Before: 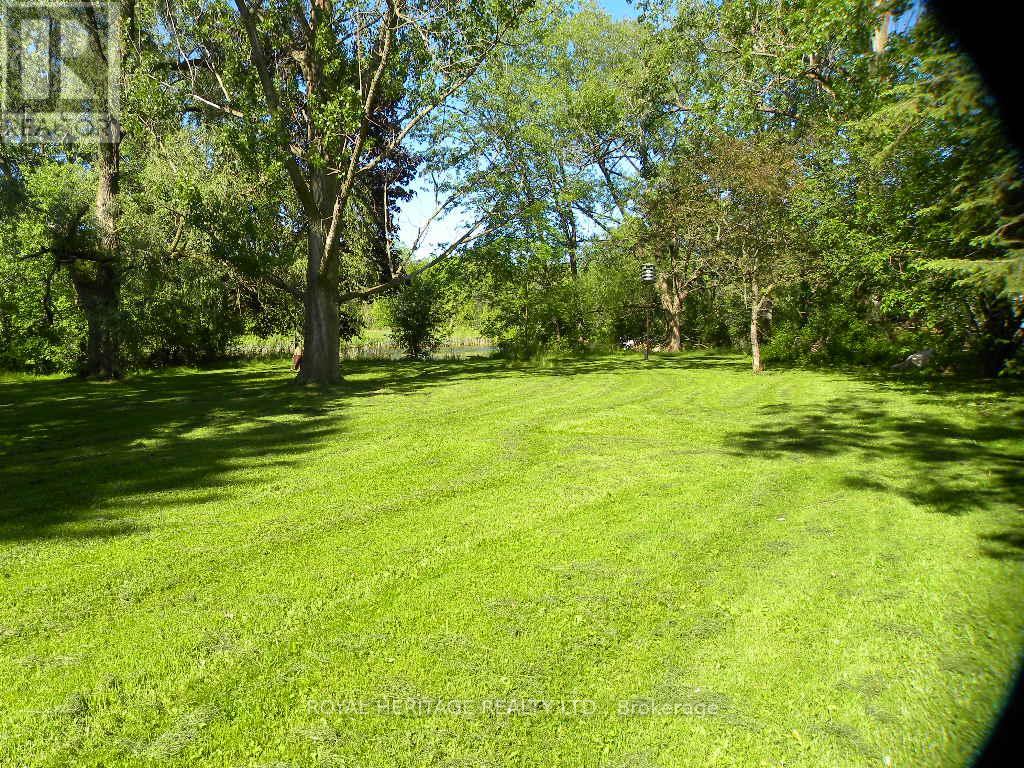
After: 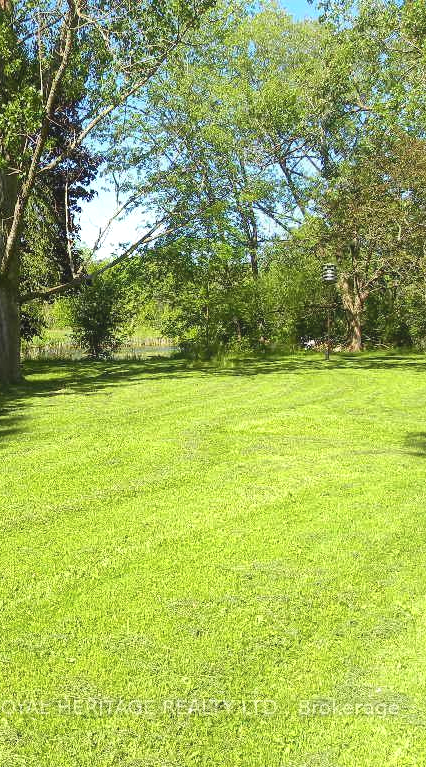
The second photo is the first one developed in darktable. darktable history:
contrast brightness saturation: saturation -0.05
crop: left 31.229%, right 27.105%
exposure: black level correction 0, exposure 0.3 EV, compensate highlight preservation false
contrast equalizer: y [[0.439, 0.44, 0.442, 0.457, 0.493, 0.498], [0.5 ×6], [0.5 ×6], [0 ×6], [0 ×6]]
